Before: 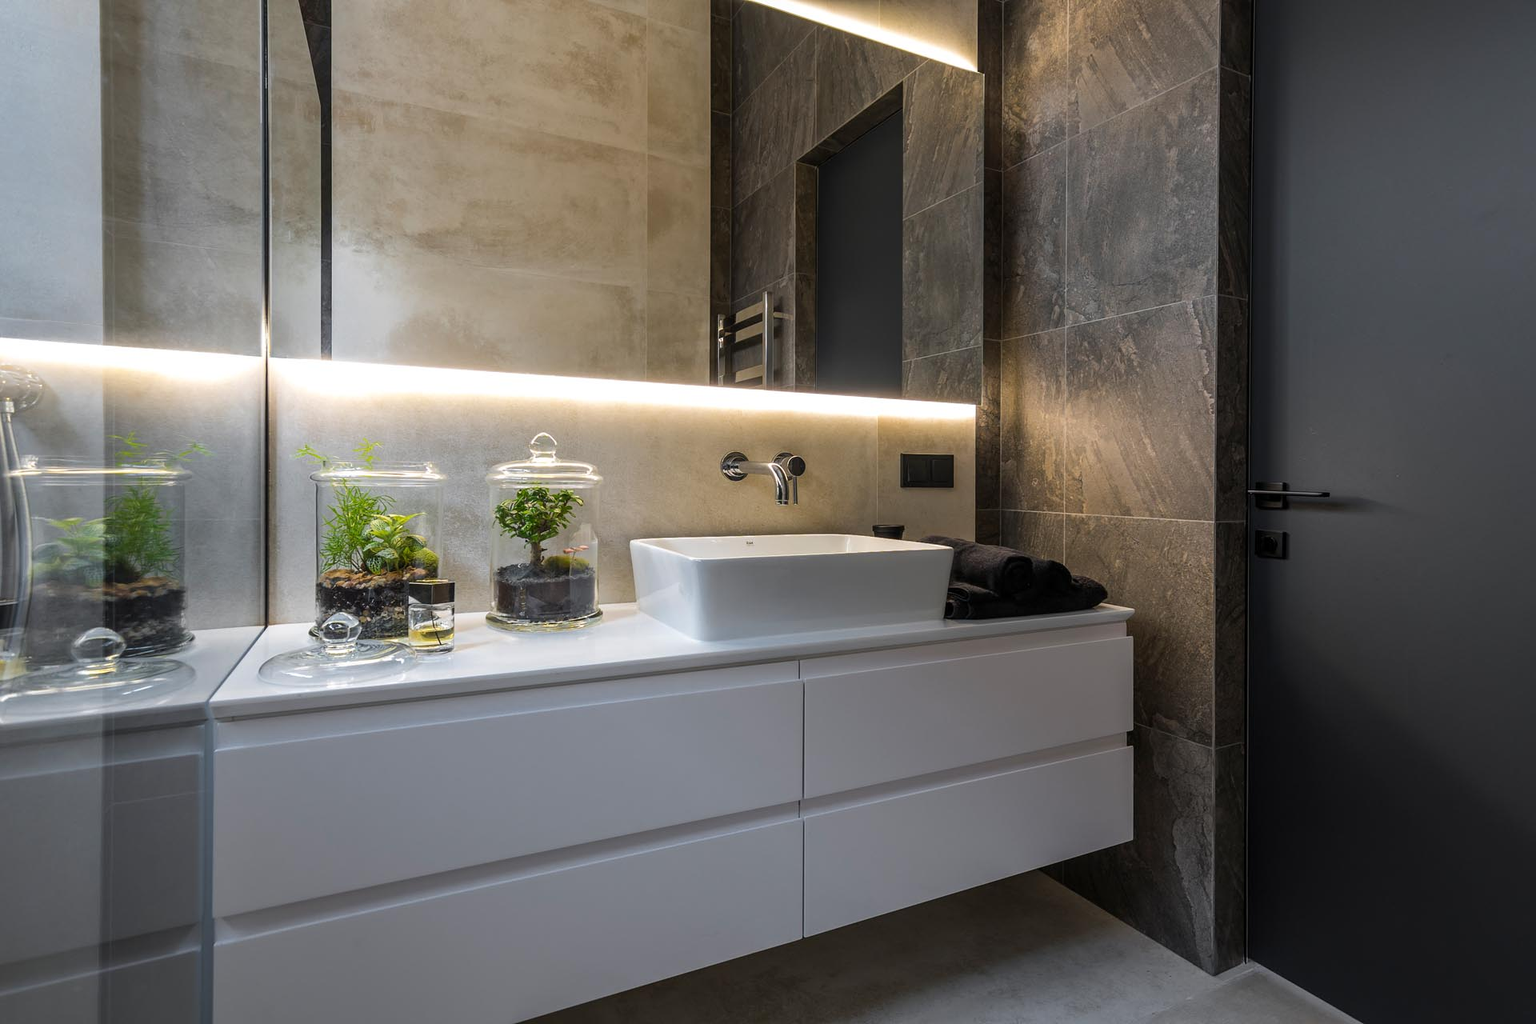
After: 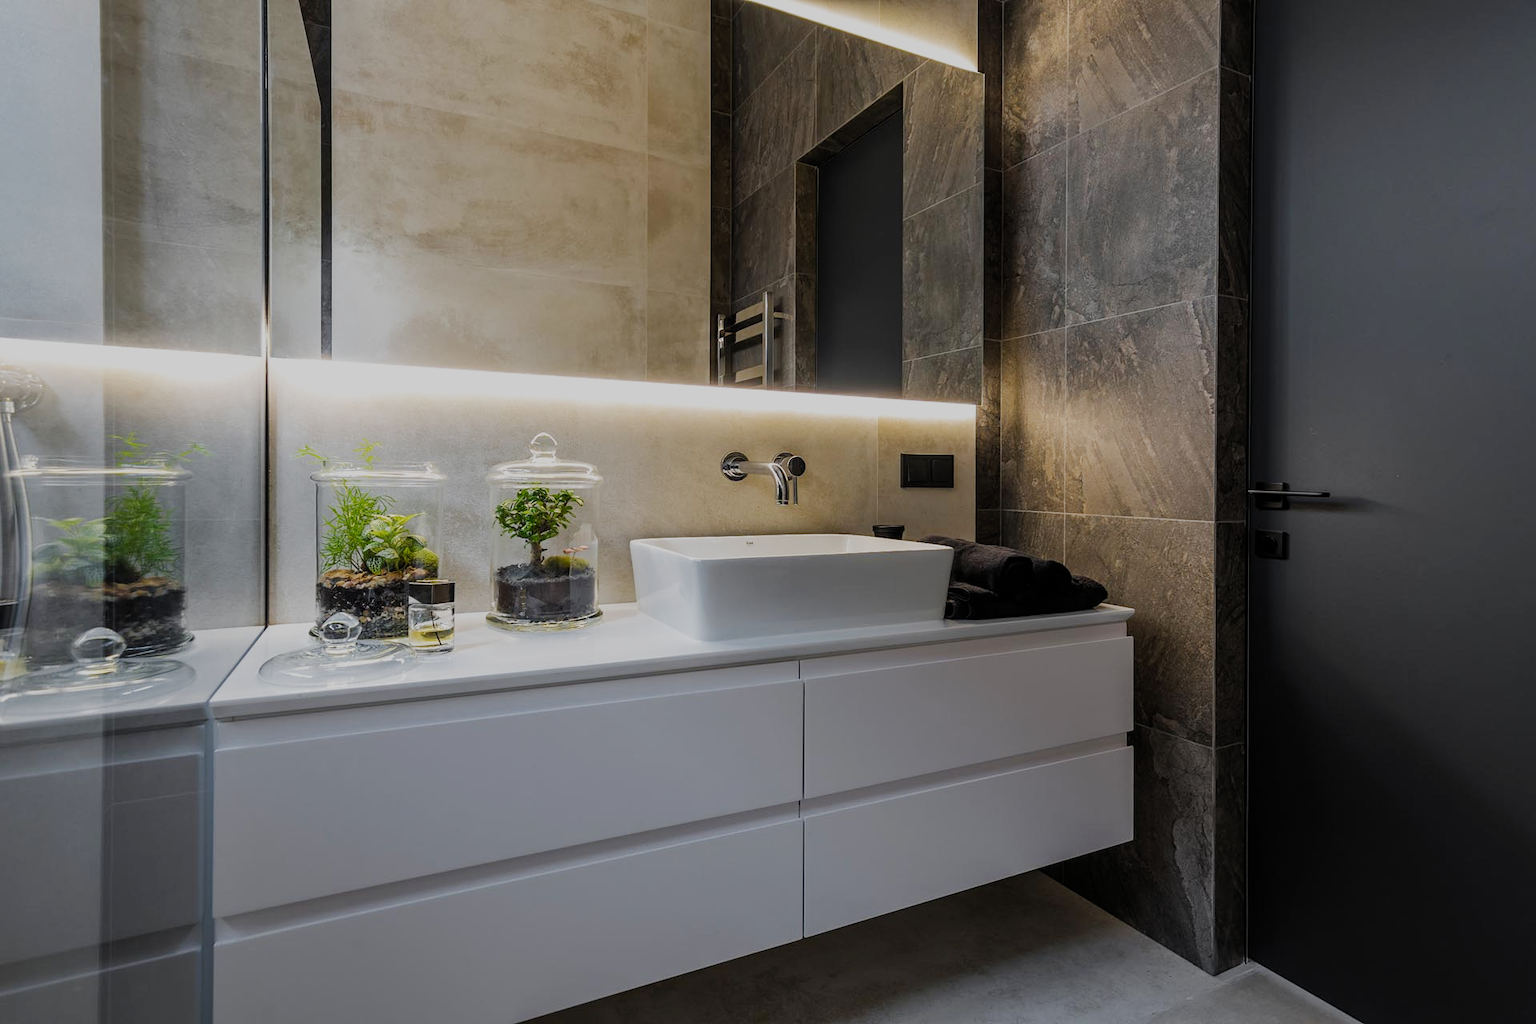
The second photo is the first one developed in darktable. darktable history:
filmic rgb: black relative exposure -7.65 EV, white relative exposure 4.56 EV, hardness 3.61, preserve chrominance no, color science v5 (2021), contrast in shadows safe, contrast in highlights safe
